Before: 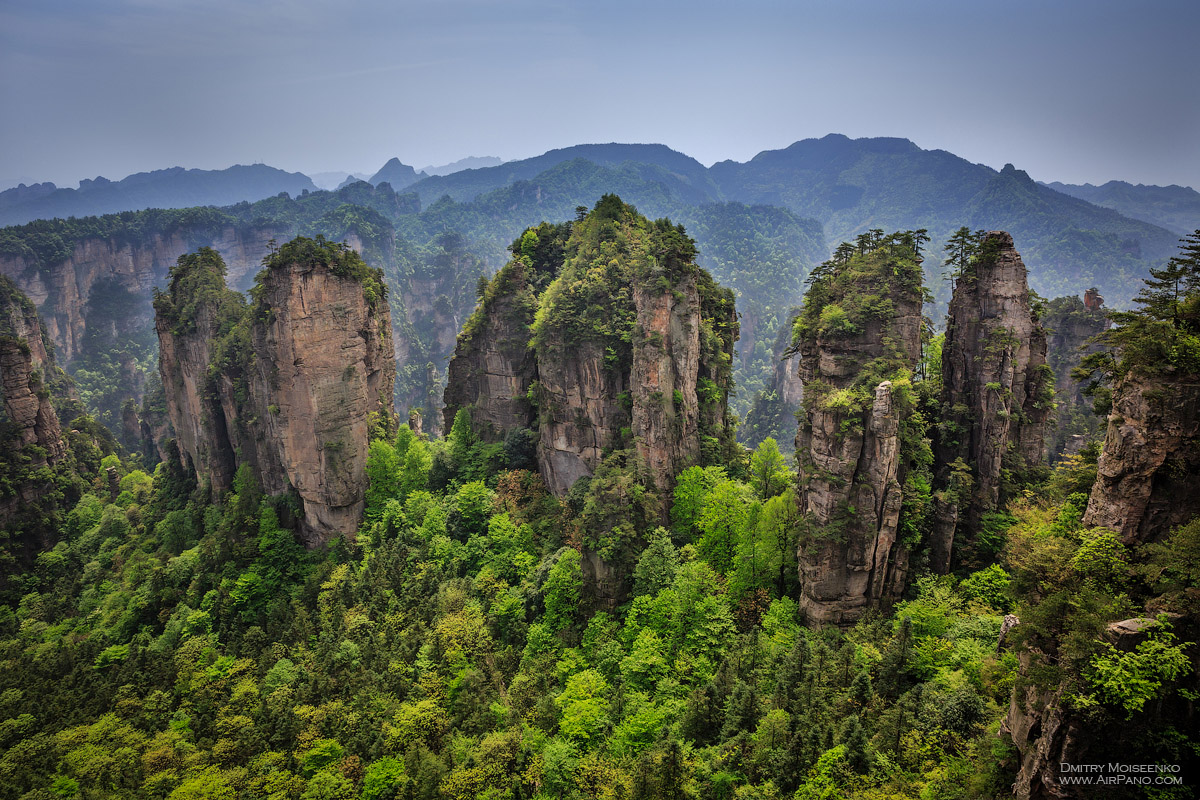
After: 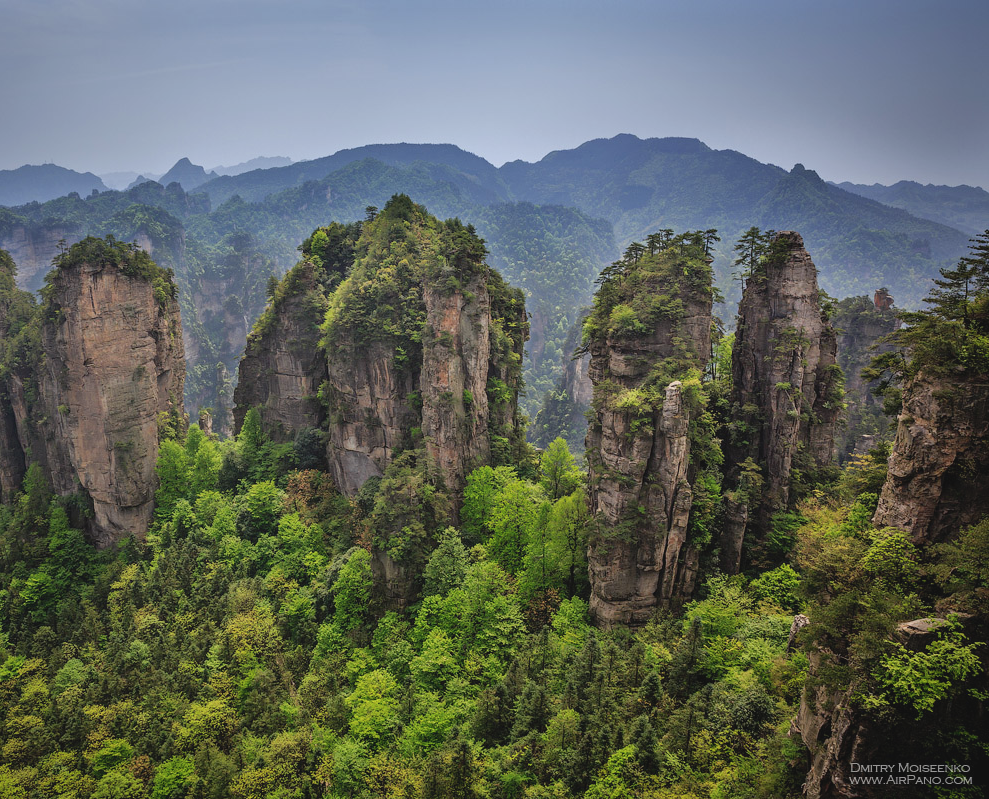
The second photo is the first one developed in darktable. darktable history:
crop: left 17.582%, bottom 0.031%
contrast brightness saturation: contrast -0.1, saturation -0.1
